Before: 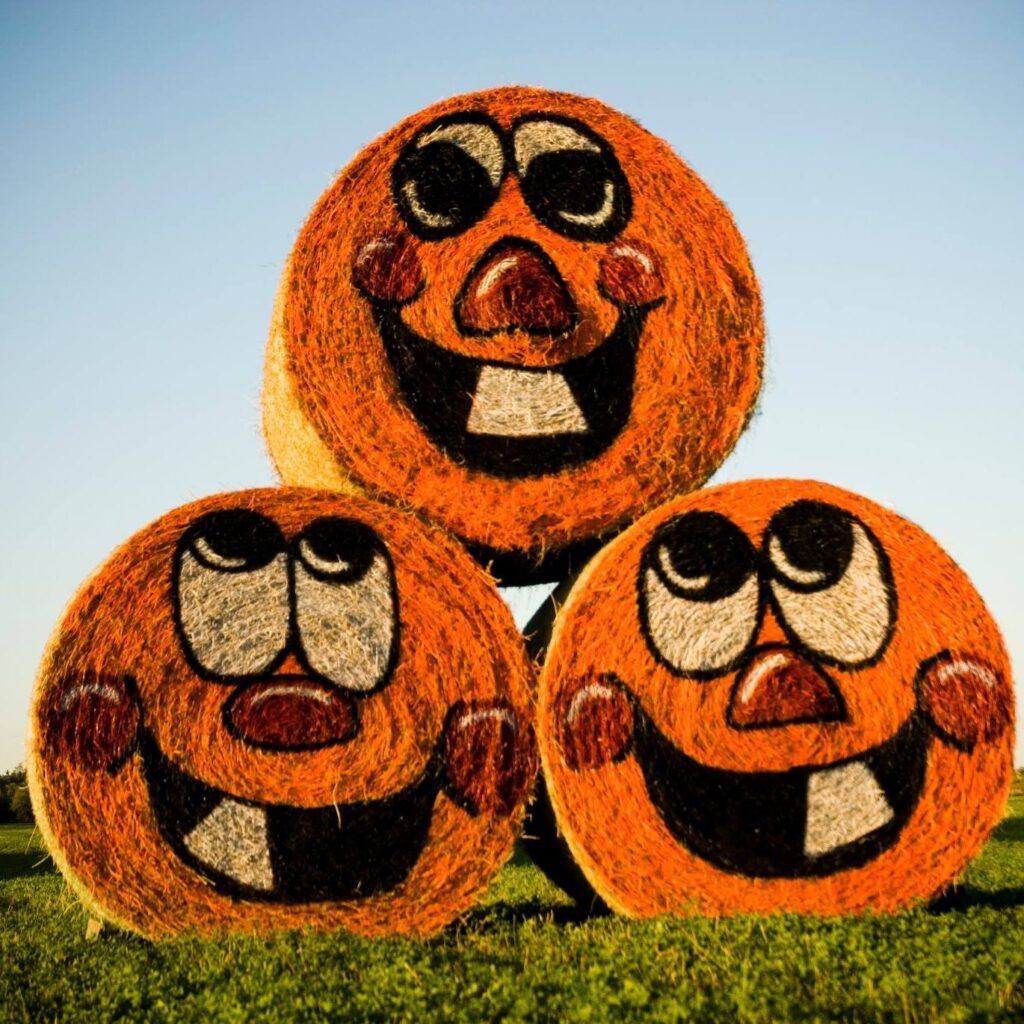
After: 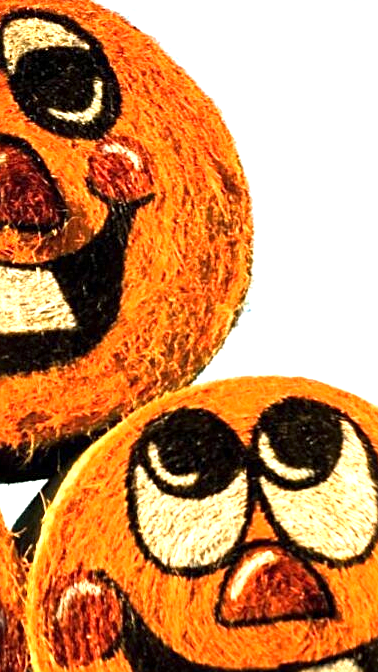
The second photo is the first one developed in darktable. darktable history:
sharpen: on, module defaults
crop and rotate: left 49.936%, top 10.094%, right 13.136%, bottom 24.256%
exposure: exposure 1.16 EV, compensate exposure bias true, compensate highlight preservation false
